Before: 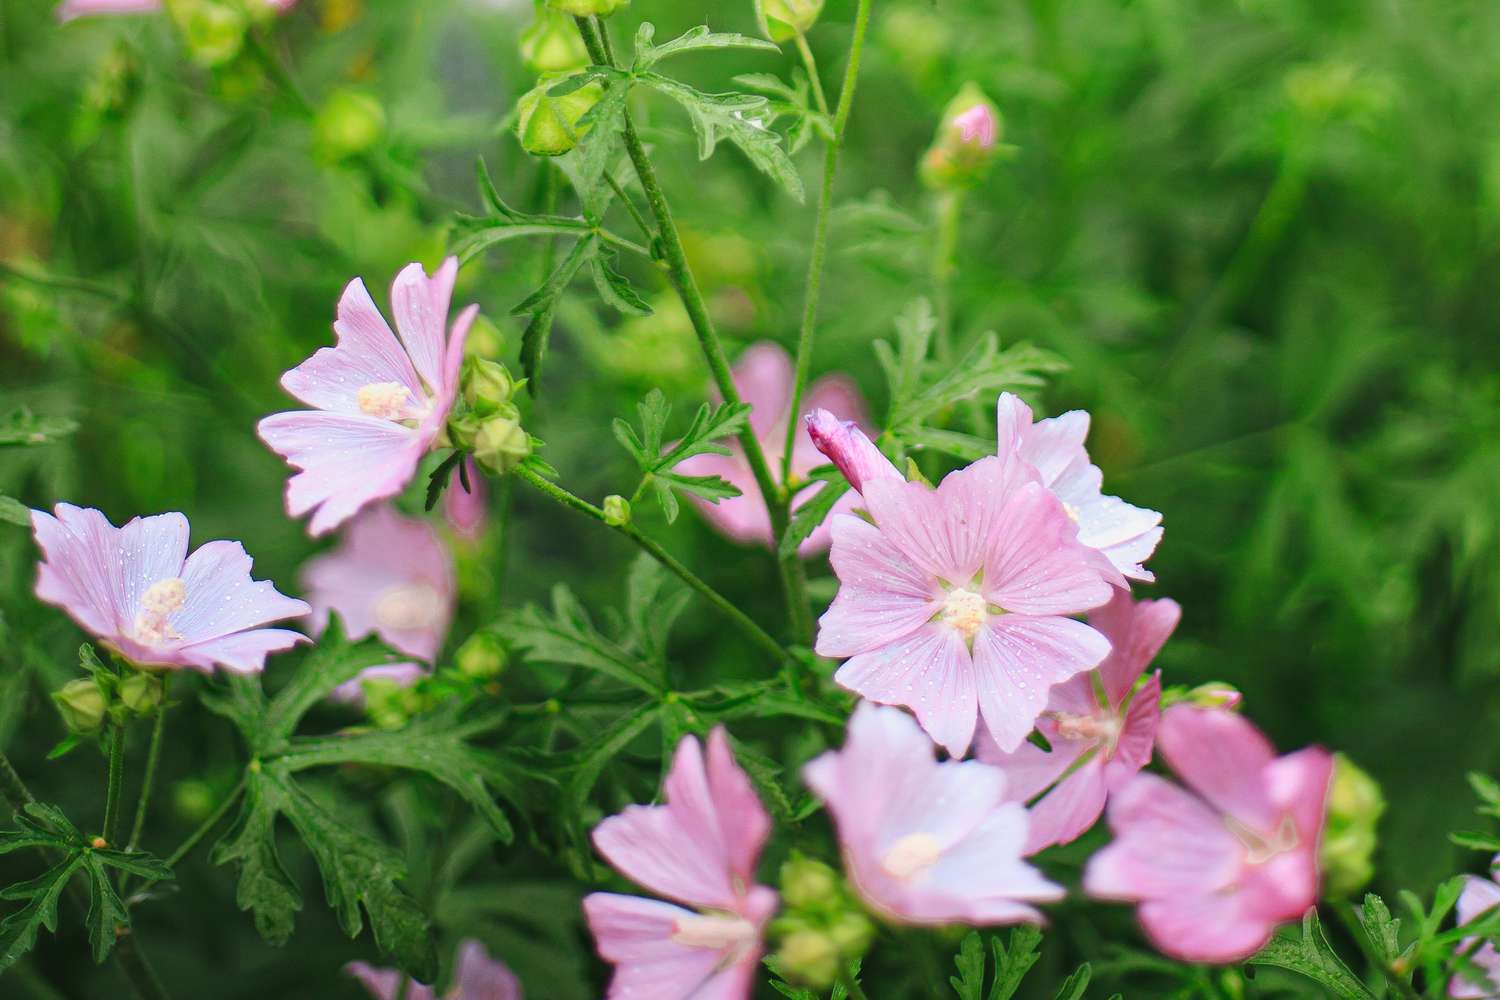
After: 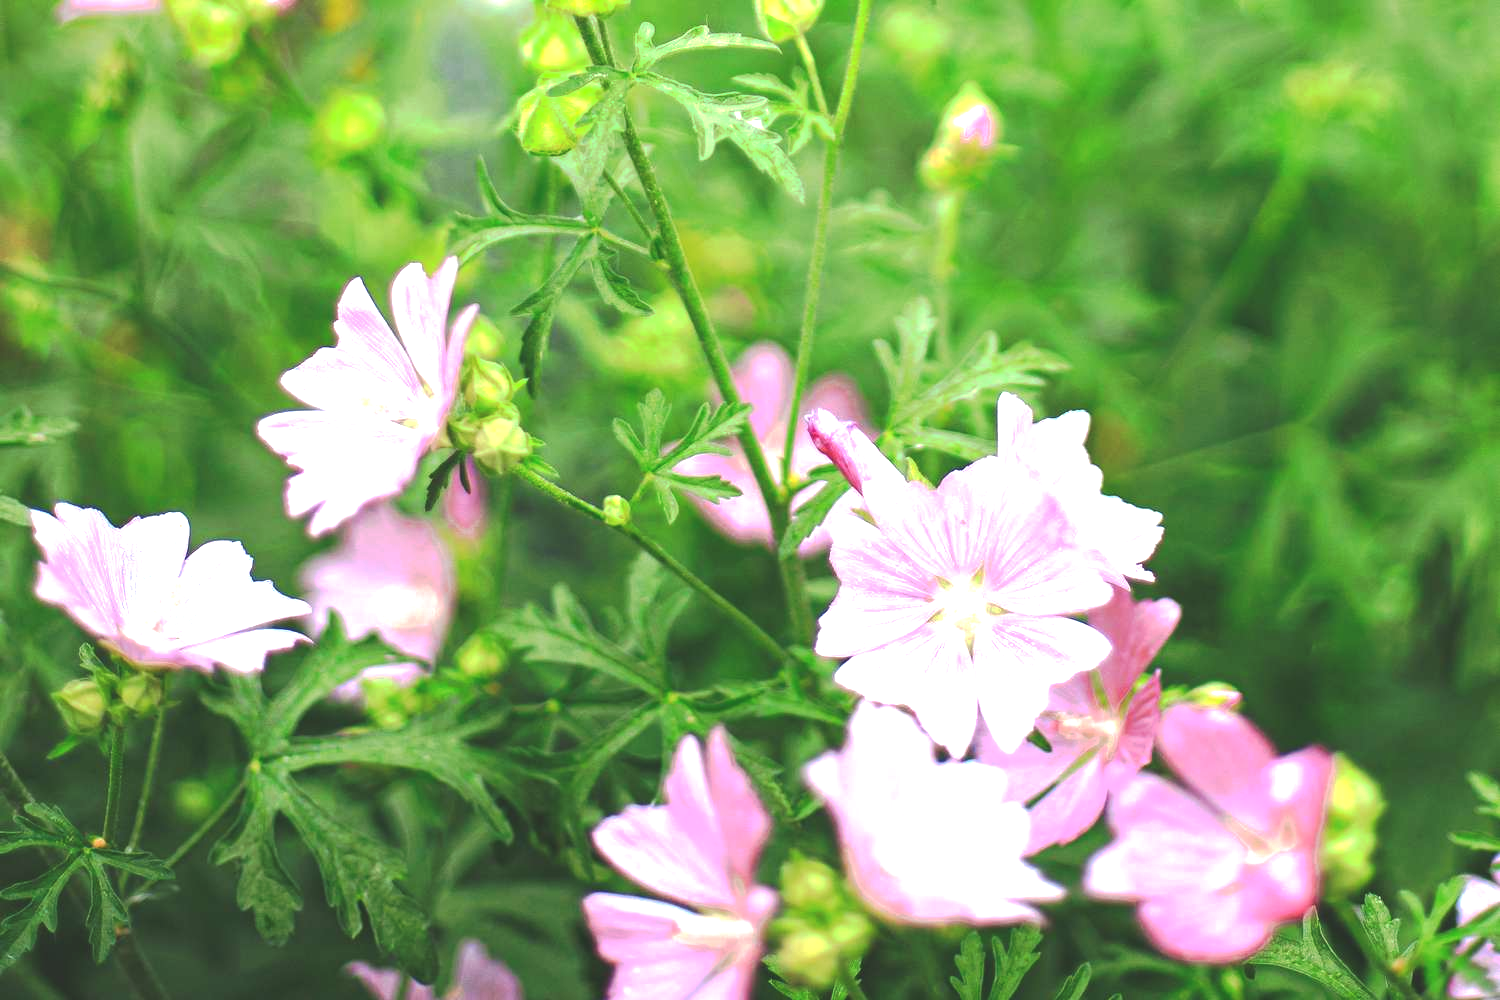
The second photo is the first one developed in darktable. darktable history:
exposure: black level correction -0.005, exposure 1 EV, compensate highlight preservation false
tone curve: curves: ch0 [(0, 0) (0.003, 0.032) (0.011, 0.04) (0.025, 0.058) (0.044, 0.084) (0.069, 0.107) (0.1, 0.13) (0.136, 0.158) (0.177, 0.193) (0.224, 0.236) (0.277, 0.283) (0.335, 0.335) (0.399, 0.399) (0.468, 0.467) (0.543, 0.533) (0.623, 0.612) (0.709, 0.698) (0.801, 0.776) (0.898, 0.848) (1, 1)], preserve colors none
